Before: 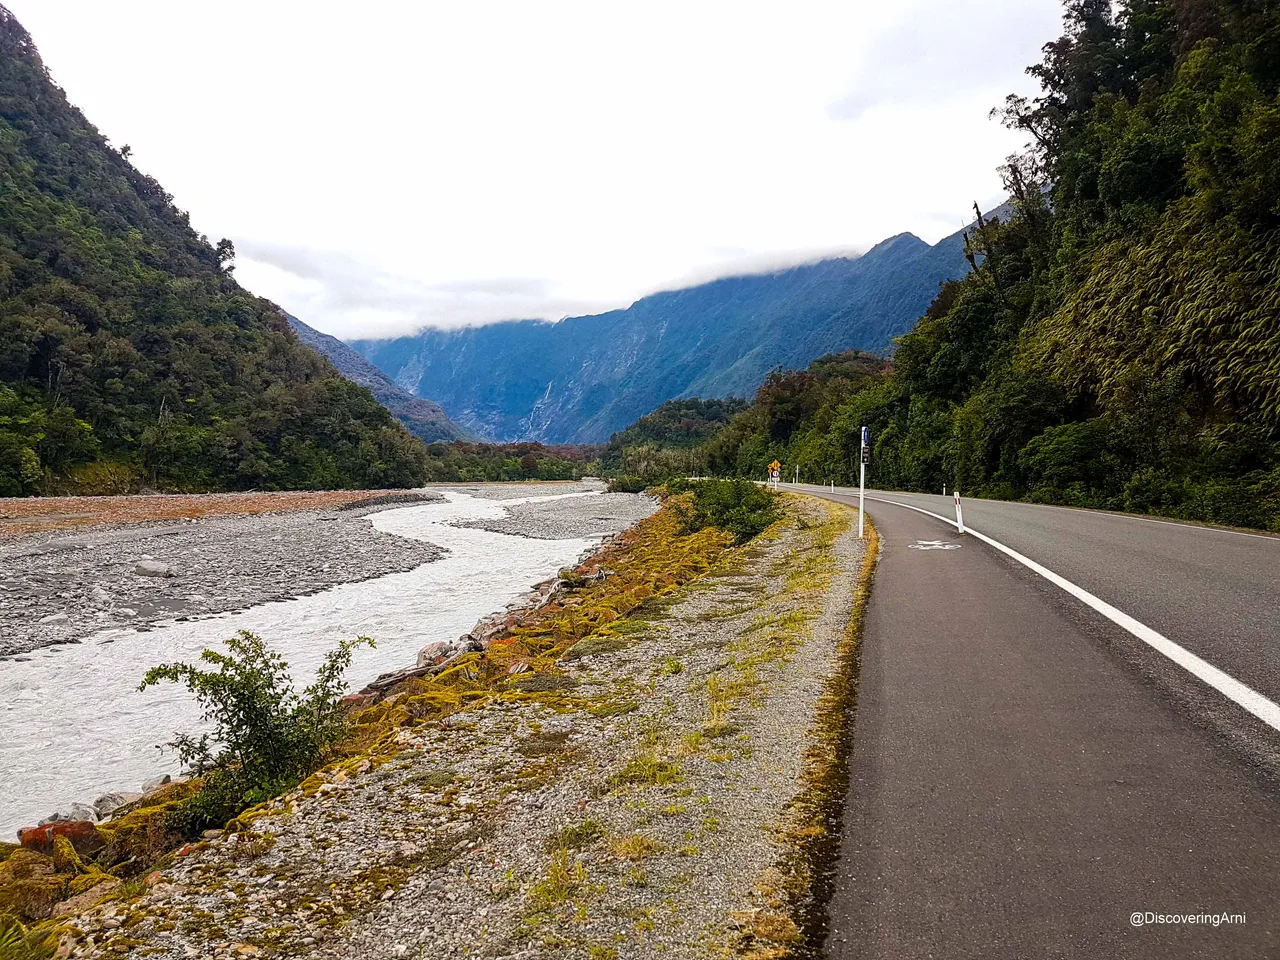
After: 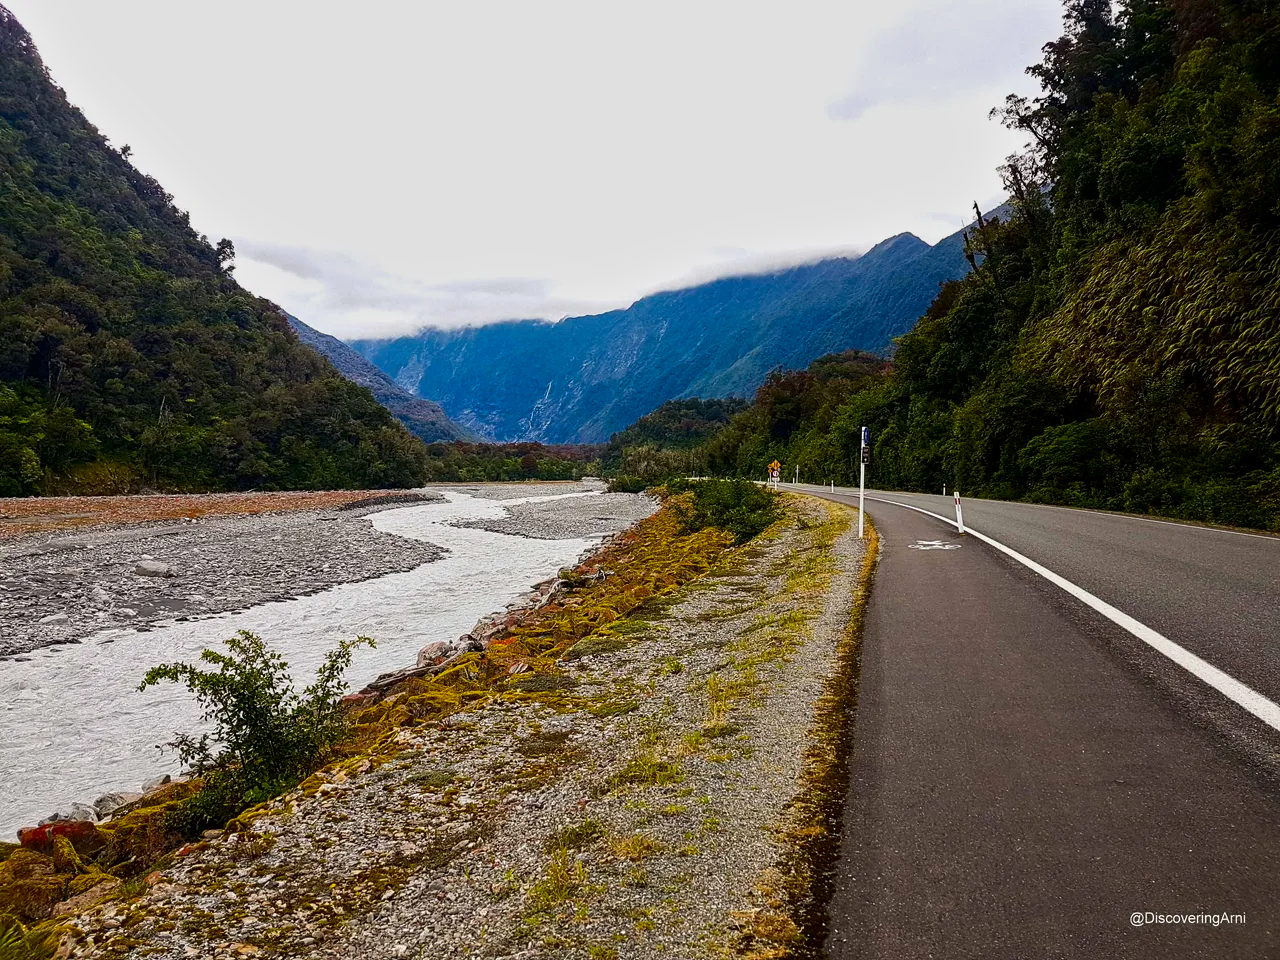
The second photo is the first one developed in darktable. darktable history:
tone equalizer: -8 EV -0.002 EV, -7 EV 0.005 EV, -6 EV -0.009 EV, -5 EV 0.011 EV, -4 EV -0.012 EV, -3 EV 0.007 EV, -2 EV -0.062 EV, -1 EV -0.293 EV, +0 EV -0.582 EV, smoothing diameter 2%, edges refinement/feathering 20, mask exposure compensation -1.57 EV, filter diffusion 5
contrast brightness saturation: contrast 0.07, brightness -0.14, saturation 0.11
